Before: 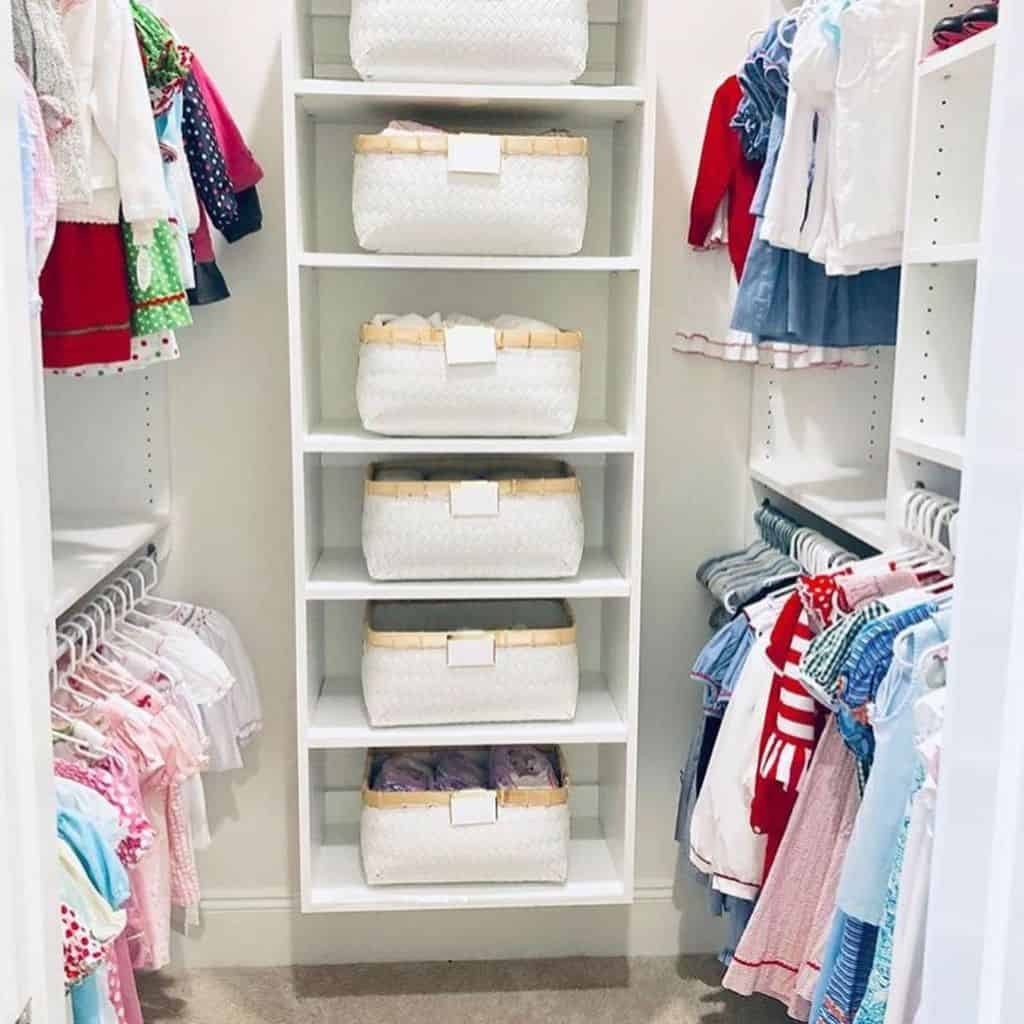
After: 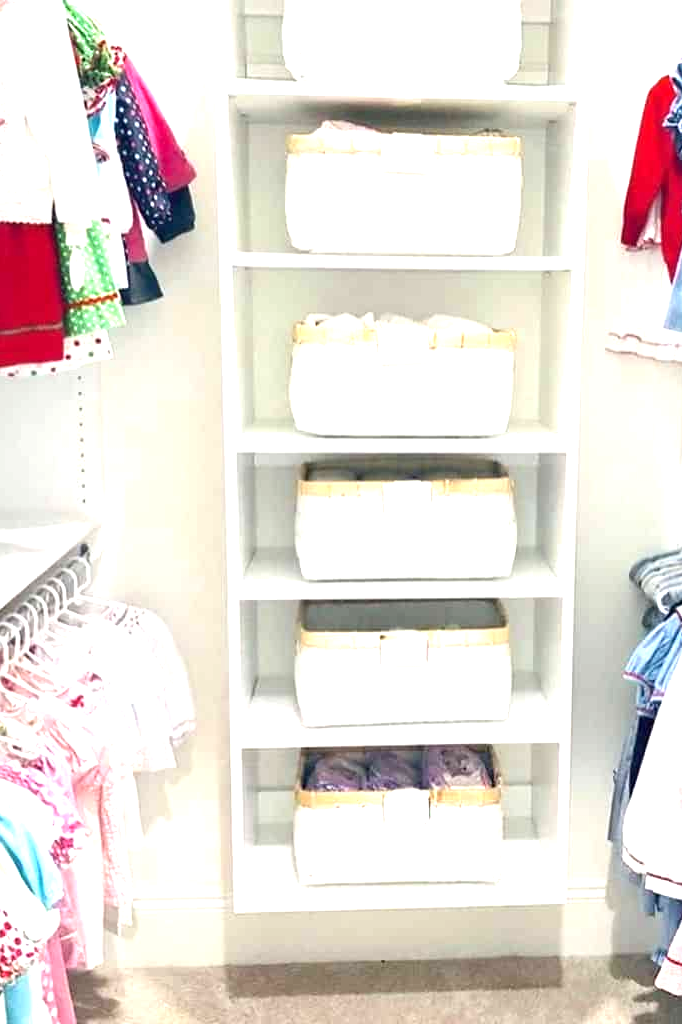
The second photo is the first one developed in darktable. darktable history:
crop and rotate: left 6.617%, right 26.717%
exposure: black level correction 0.001, exposure 1.05 EV, compensate exposure bias true, compensate highlight preservation false
